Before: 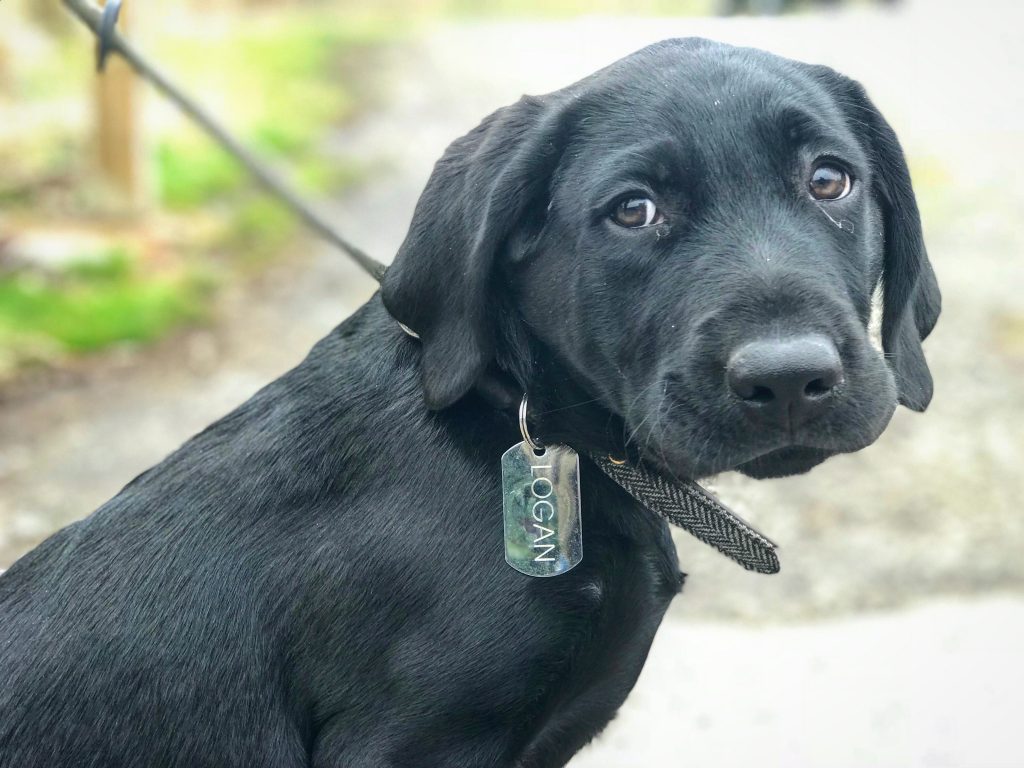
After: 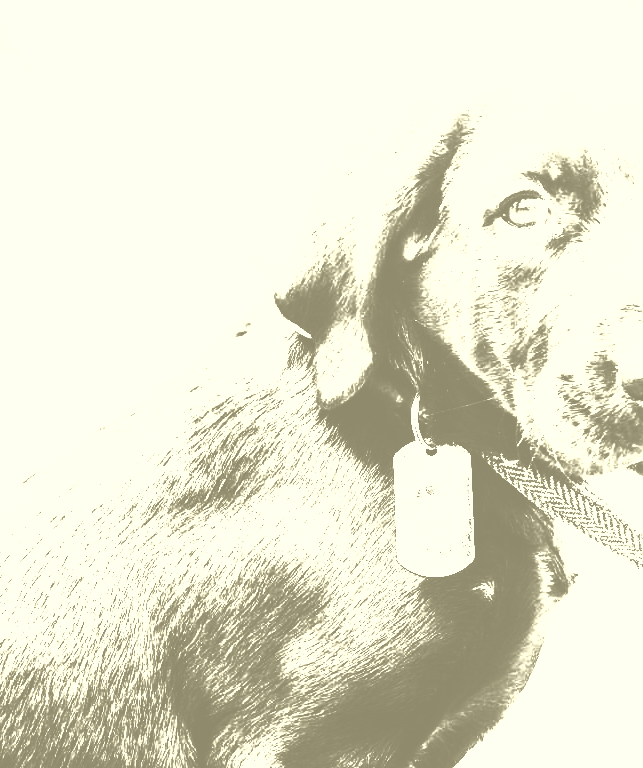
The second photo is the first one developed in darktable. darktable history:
shadows and highlights: shadows -30, highlights 30
crop: left 10.644%, right 26.528%
white balance: red 1.066, blue 1.119
colorize: hue 43.2°, saturation 40%, version 1
contrast brightness saturation: contrast 0.93, brightness 0.2
exposure: exposure 0.95 EV, compensate highlight preservation false
rgb curve: curves: ch0 [(0, 0) (0.21, 0.15) (0.24, 0.21) (0.5, 0.75) (0.75, 0.96) (0.89, 0.99) (1, 1)]; ch1 [(0, 0.02) (0.21, 0.13) (0.25, 0.2) (0.5, 0.67) (0.75, 0.9) (0.89, 0.97) (1, 1)]; ch2 [(0, 0.02) (0.21, 0.13) (0.25, 0.2) (0.5, 0.67) (0.75, 0.9) (0.89, 0.97) (1, 1)], compensate middle gray true
tone equalizer: -8 EV -0.417 EV, -7 EV -0.389 EV, -6 EV -0.333 EV, -5 EV -0.222 EV, -3 EV 0.222 EV, -2 EV 0.333 EV, -1 EV 0.389 EV, +0 EV 0.417 EV, edges refinement/feathering 500, mask exposure compensation -1.57 EV, preserve details no
